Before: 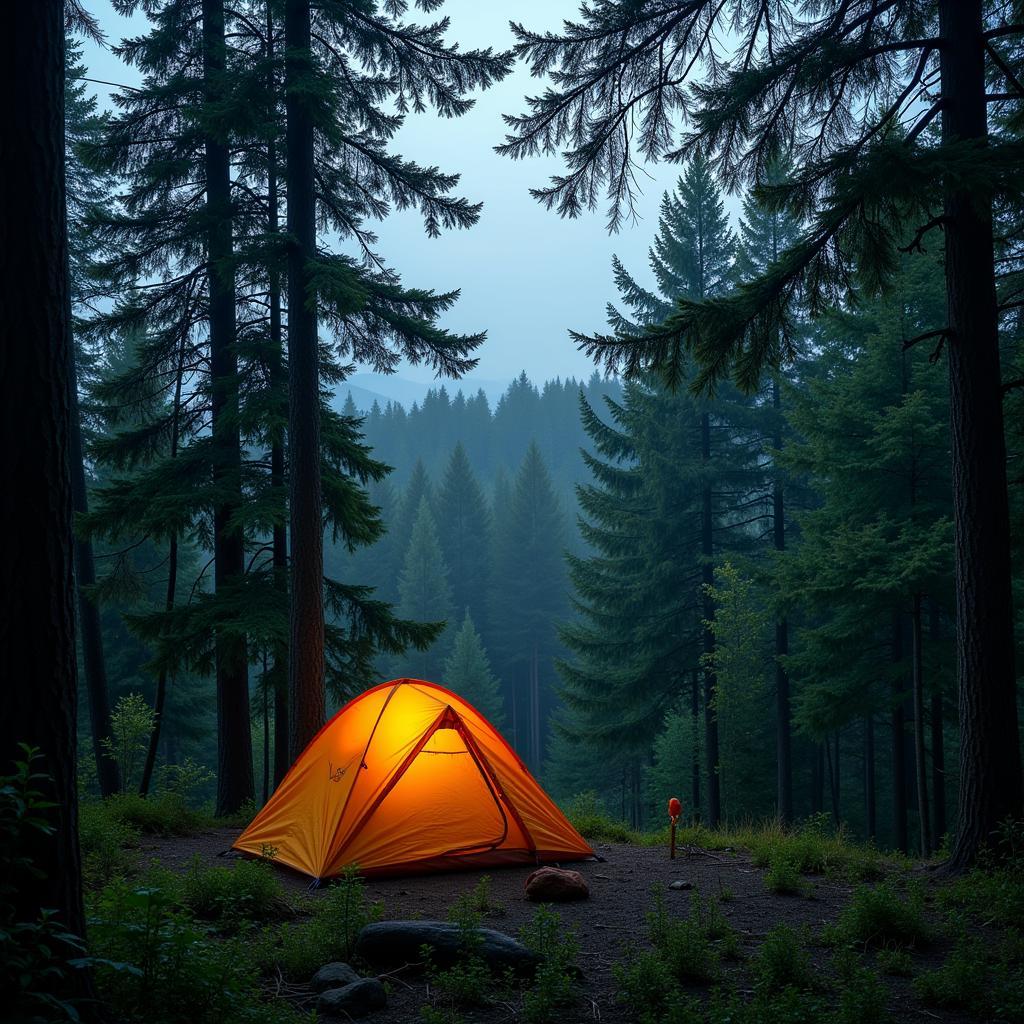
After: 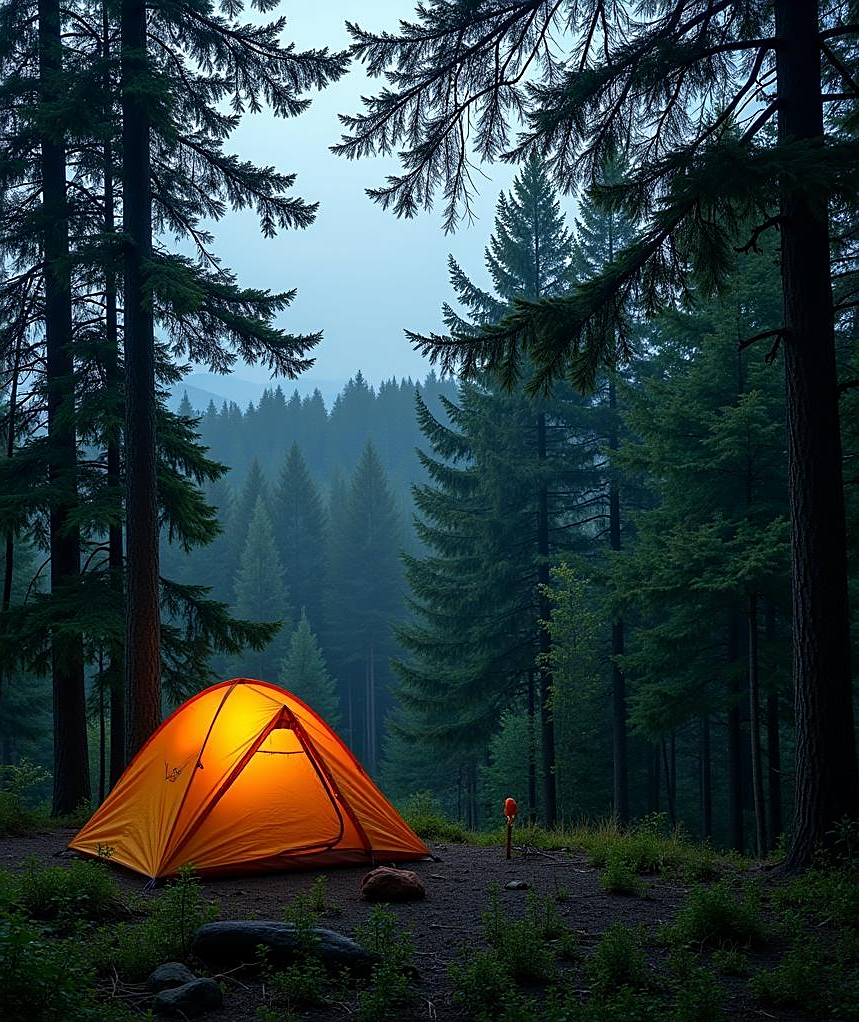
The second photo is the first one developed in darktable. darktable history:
crop: left 16.029%
sharpen: on, module defaults
